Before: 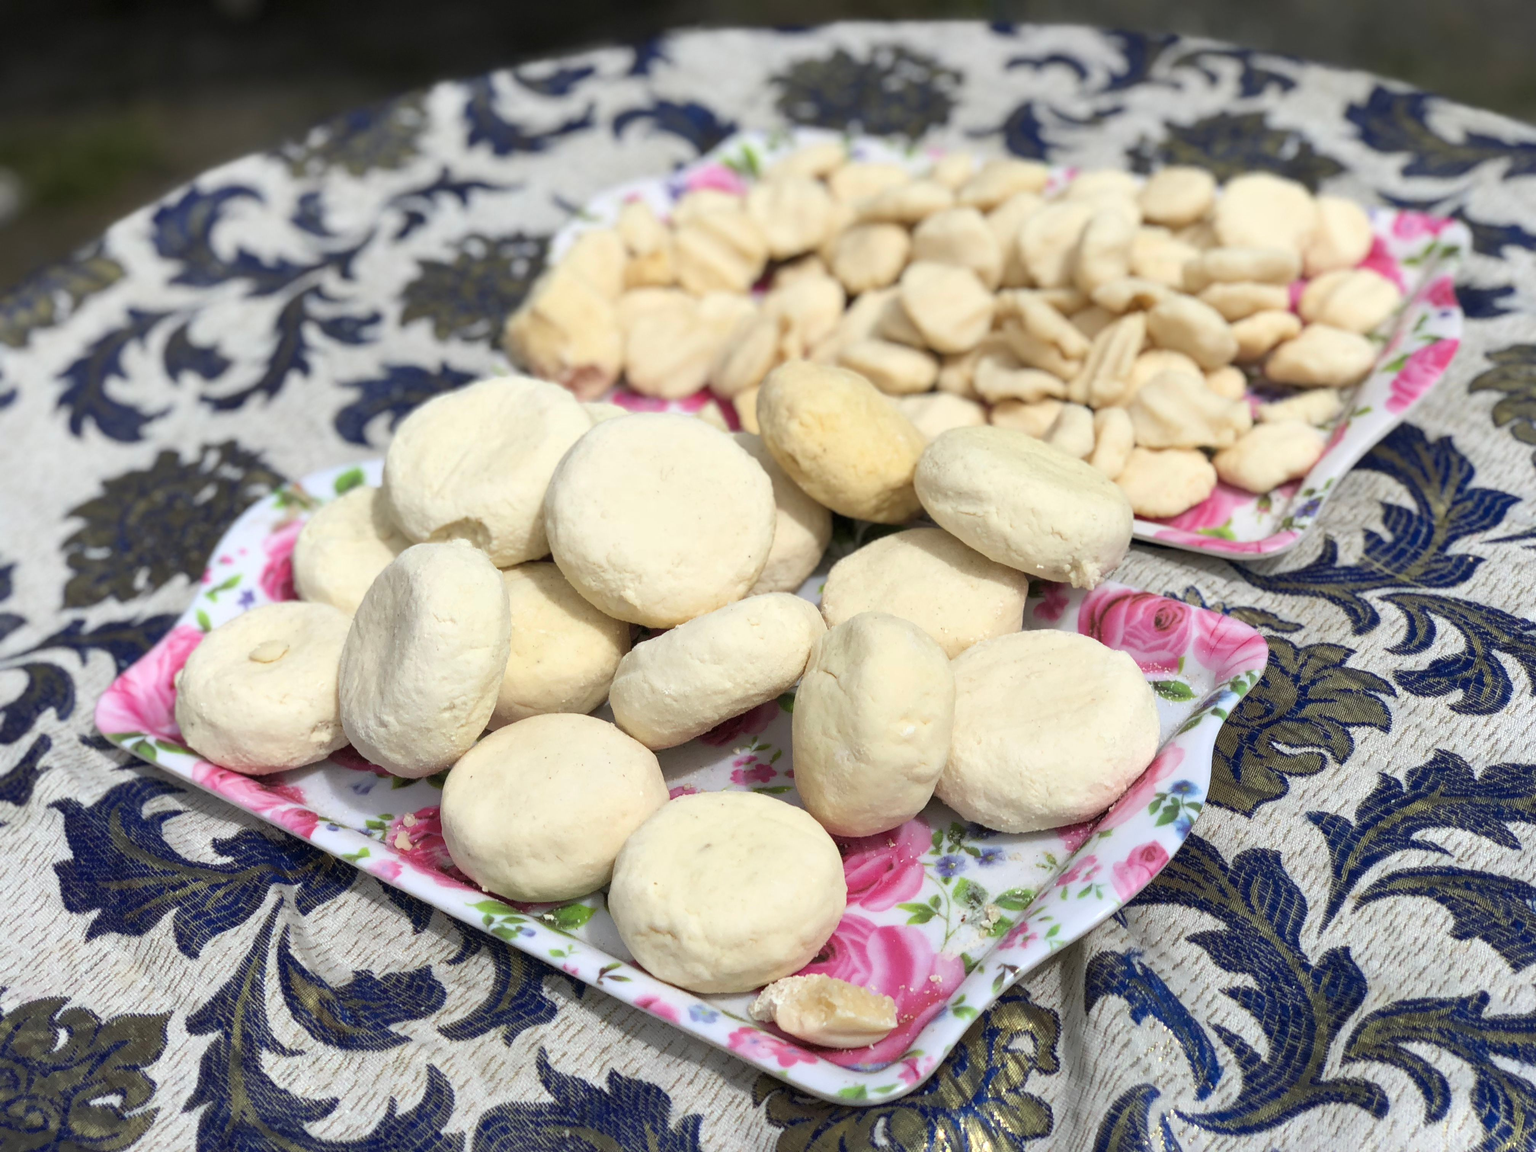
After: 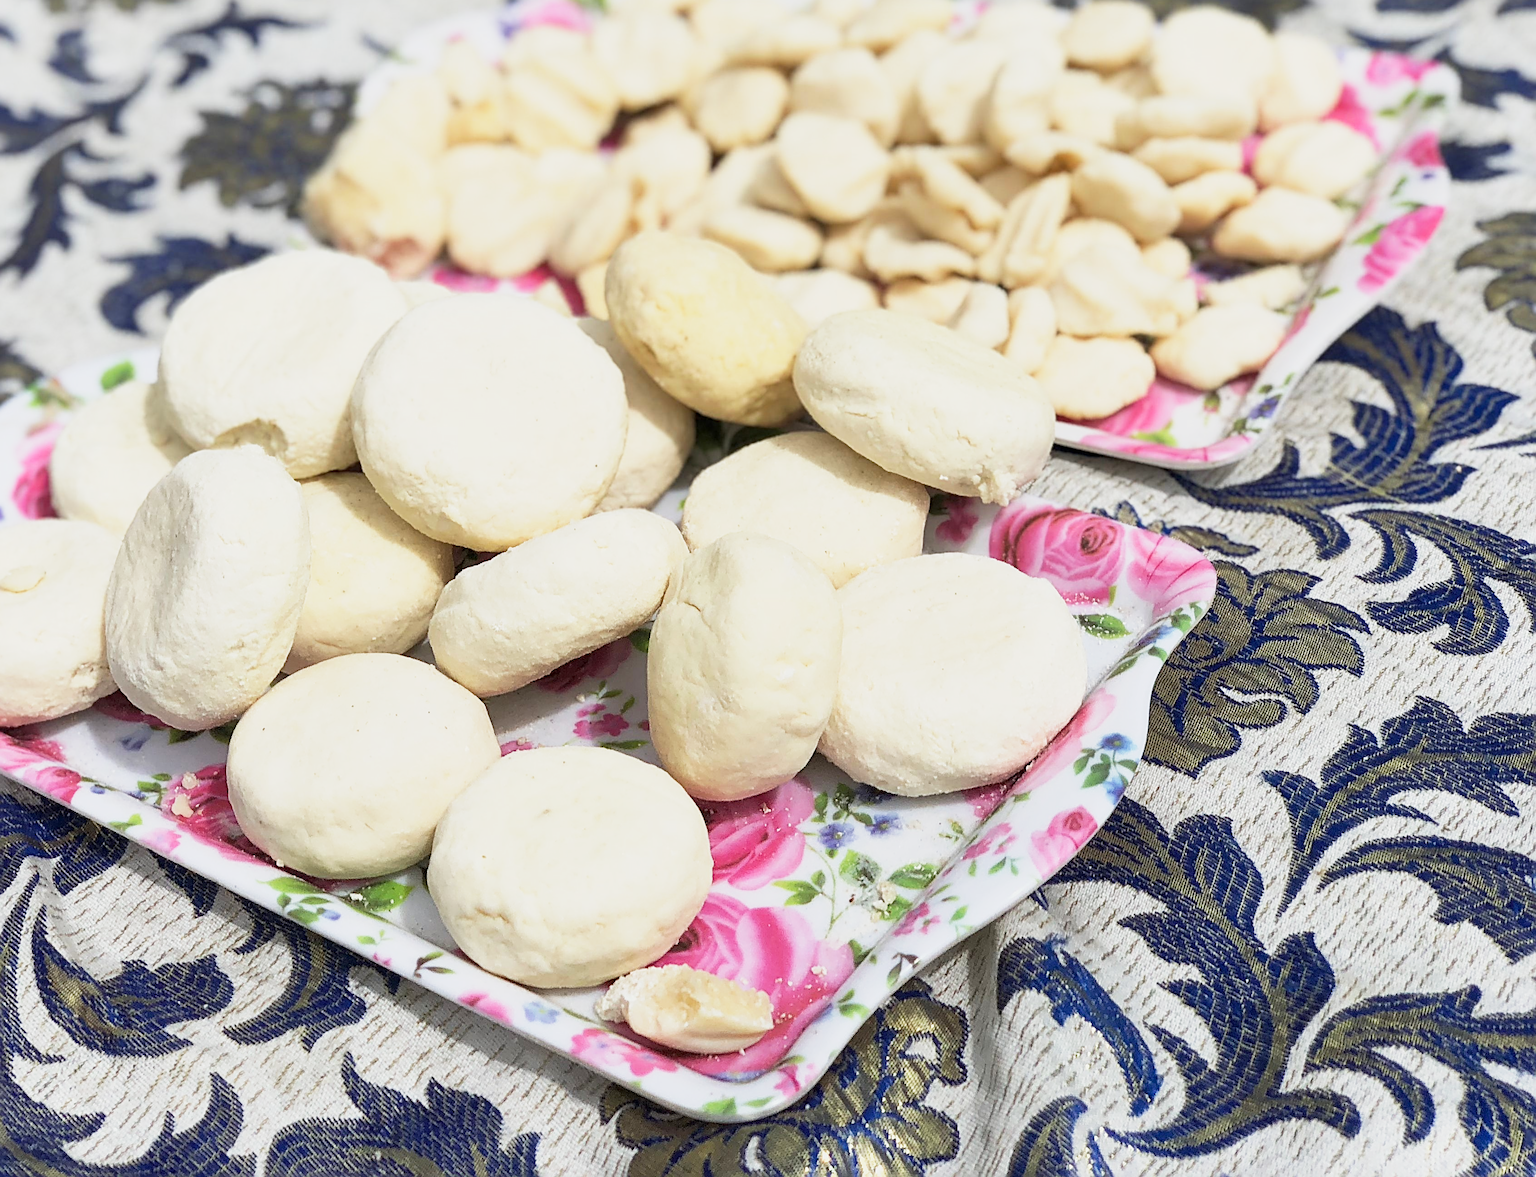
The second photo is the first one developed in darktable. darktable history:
exposure: compensate exposure bias true, compensate highlight preservation false
base curve: curves: ch0 [(0, 0) (0.088, 0.125) (0.176, 0.251) (0.354, 0.501) (0.613, 0.749) (1, 0.877)], preserve colors none
sharpen: radius 3.025, amount 0.774
crop: left 16.354%, top 14.54%
